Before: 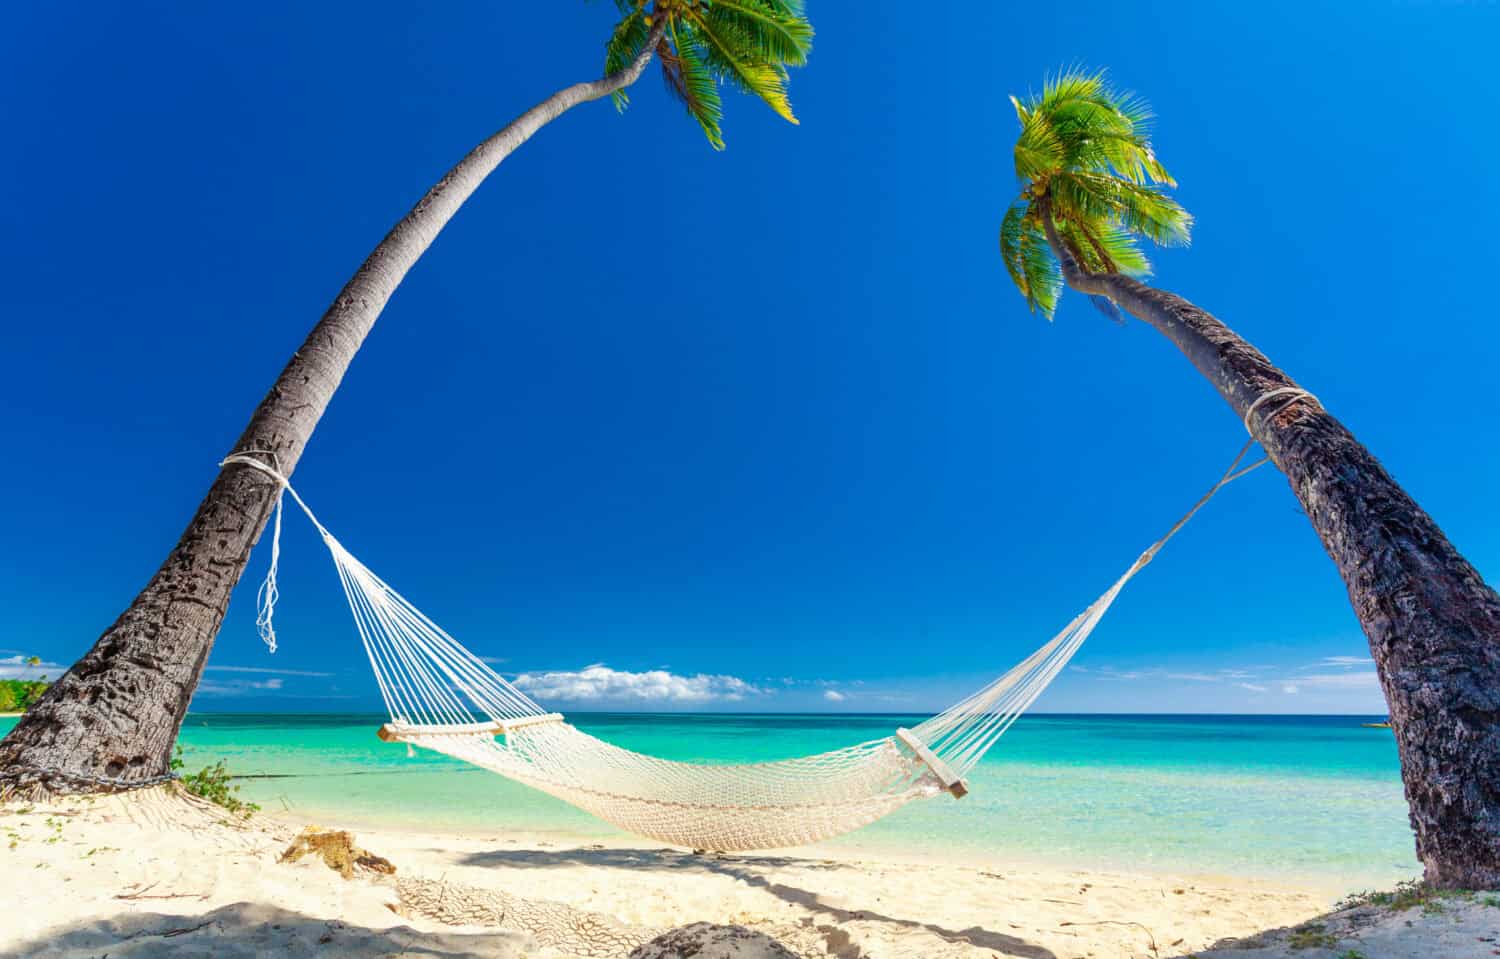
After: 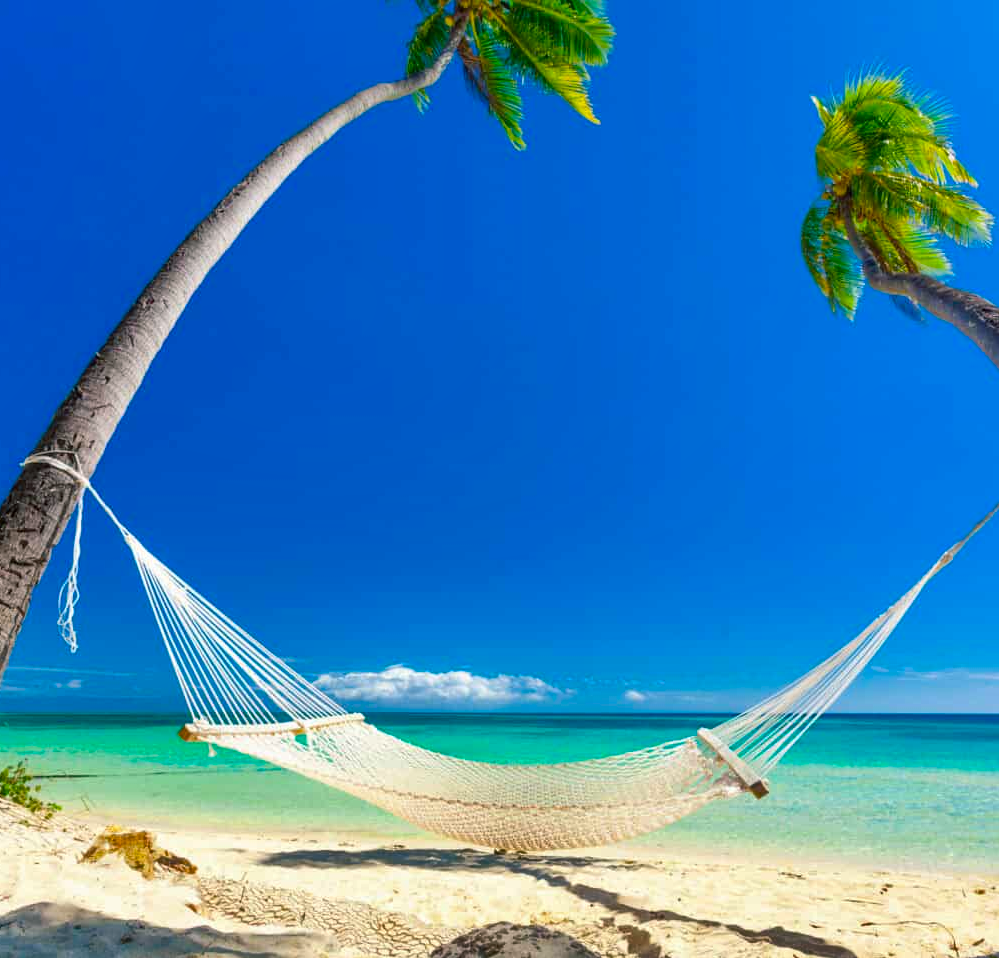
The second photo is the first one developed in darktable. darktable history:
color balance rgb: shadows lift › chroma 2.62%, shadows lift › hue 188.97°, perceptual saturation grading › global saturation 25.833%
shadows and highlights: soften with gaussian
crop and rotate: left 13.347%, right 20.023%
